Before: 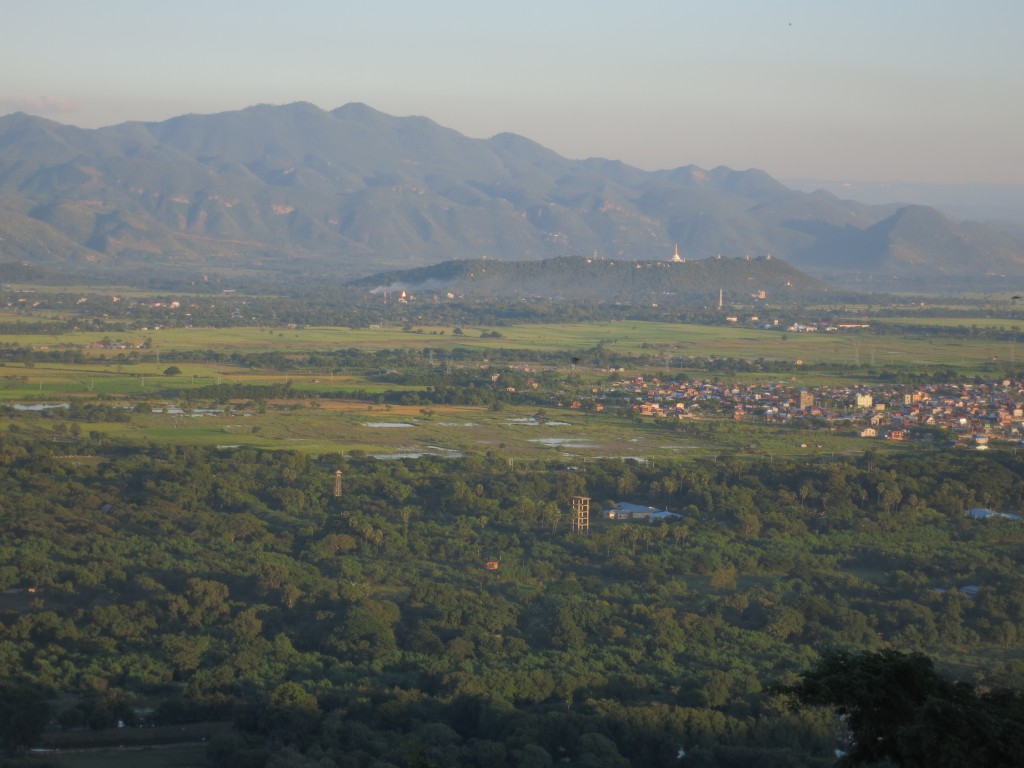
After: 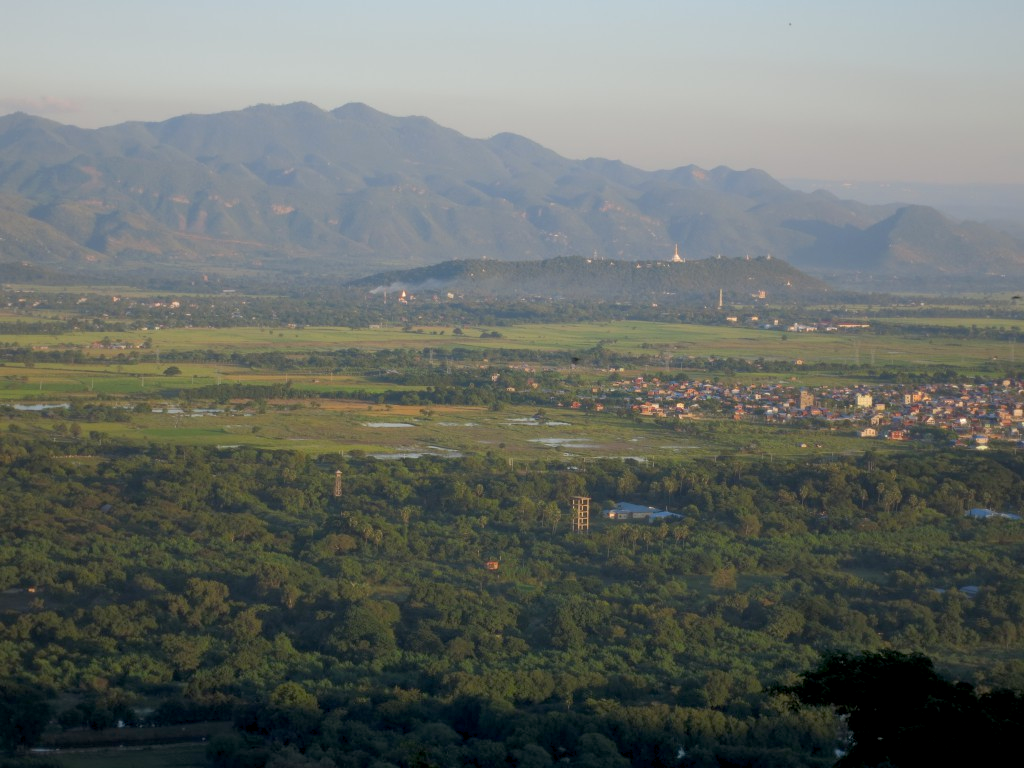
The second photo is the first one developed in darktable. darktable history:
exposure: black level correction 0.01, exposure 0.017 EV, compensate highlight preservation false
